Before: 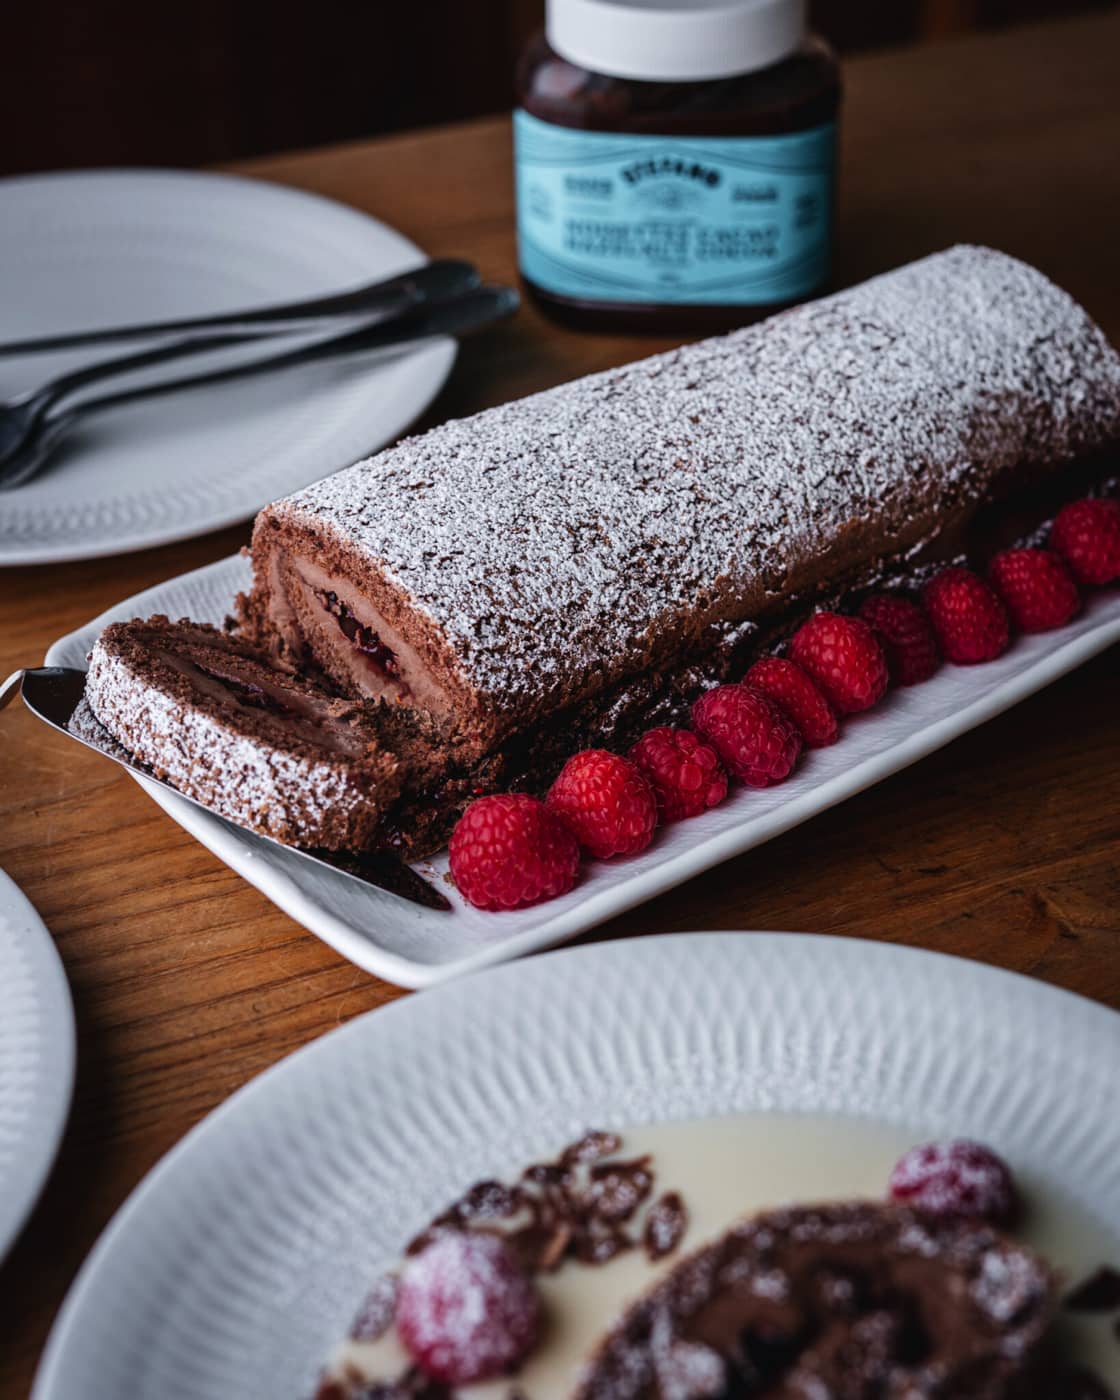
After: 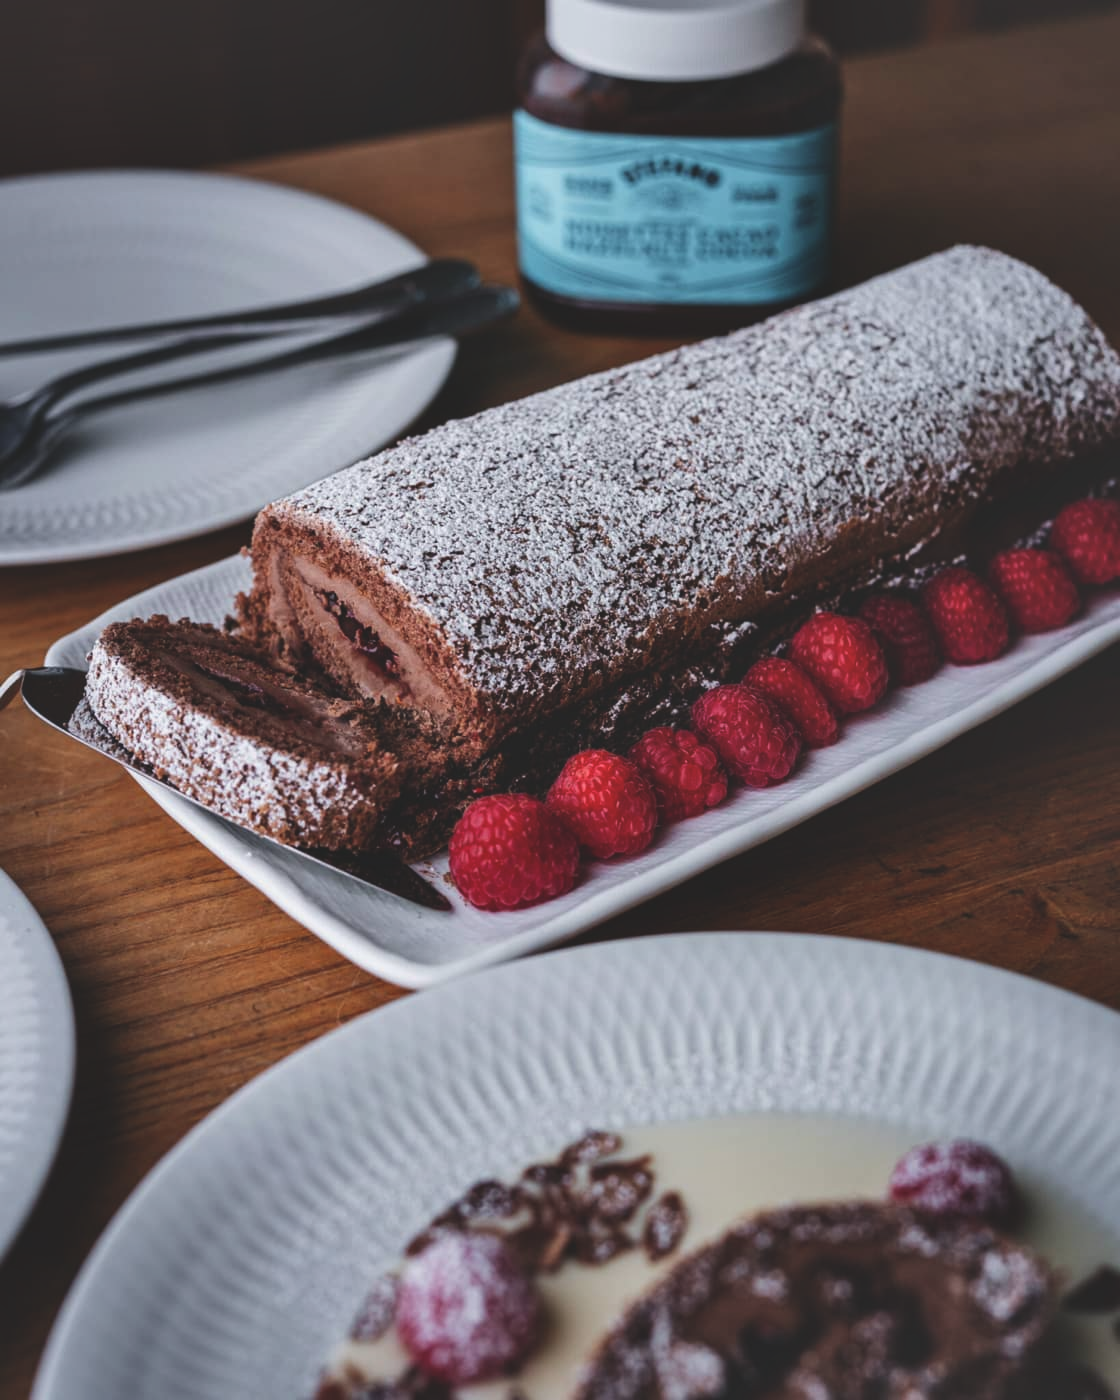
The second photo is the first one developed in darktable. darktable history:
shadows and highlights: low approximation 0.01, soften with gaussian
exposure: black level correction -0.015, exposure -0.136 EV, compensate highlight preservation false
